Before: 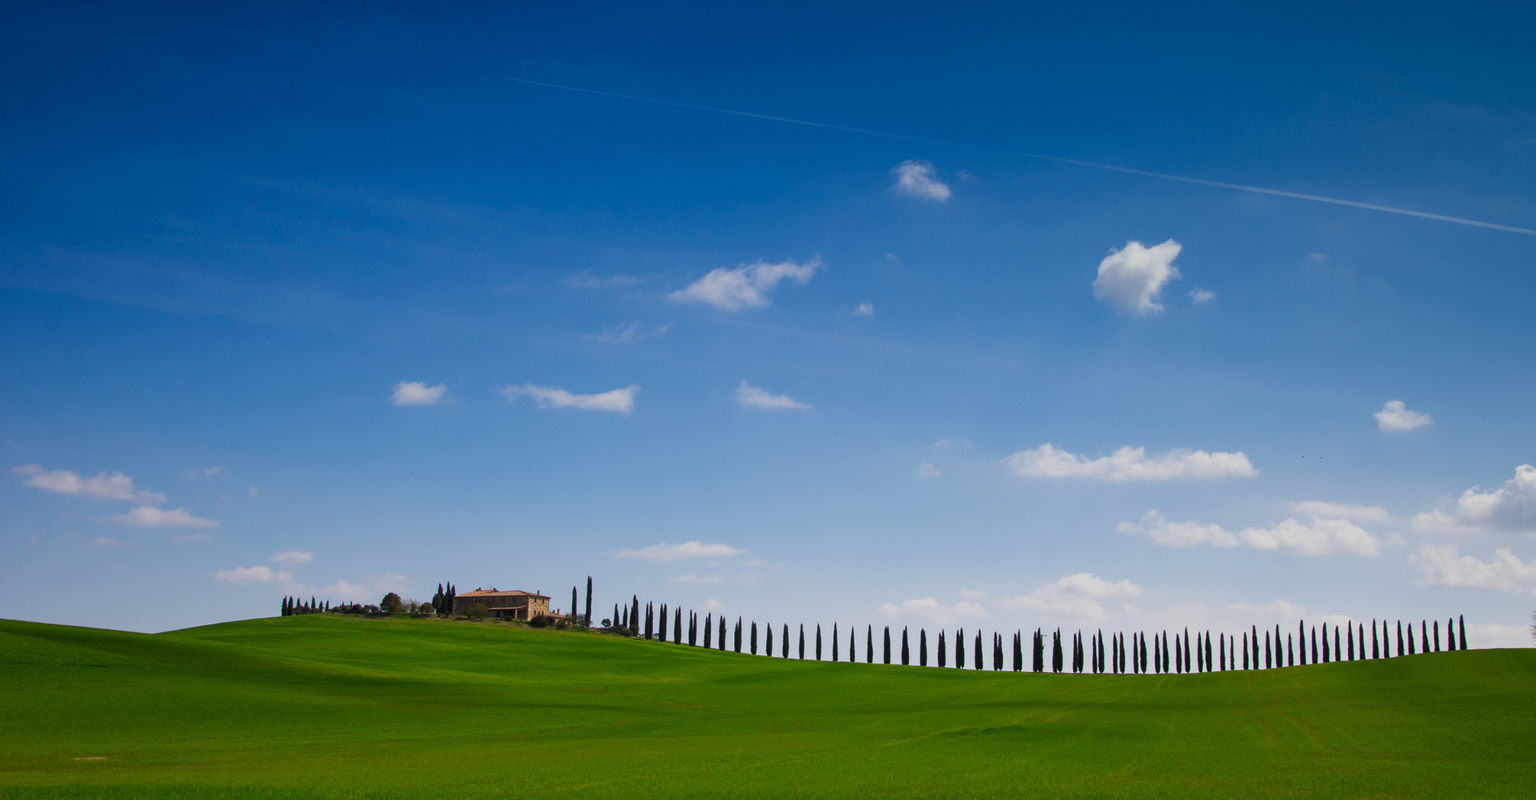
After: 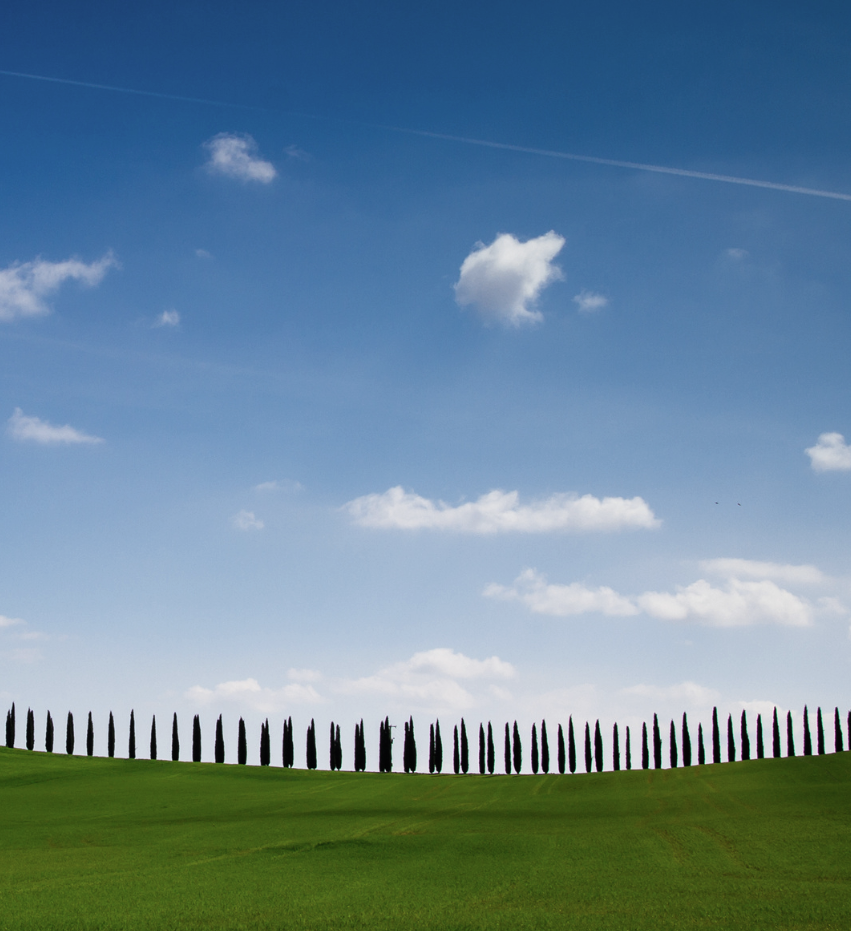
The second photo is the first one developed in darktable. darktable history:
filmic rgb: black relative exposure -8.02 EV, white relative exposure 2.47 EV, threshold 5.95 EV, hardness 6.4, enable highlight reconstruction true
crop: left 47.525%, top 6.897%, right 8.105%
contrast brightness saturation: saturation -0.155
